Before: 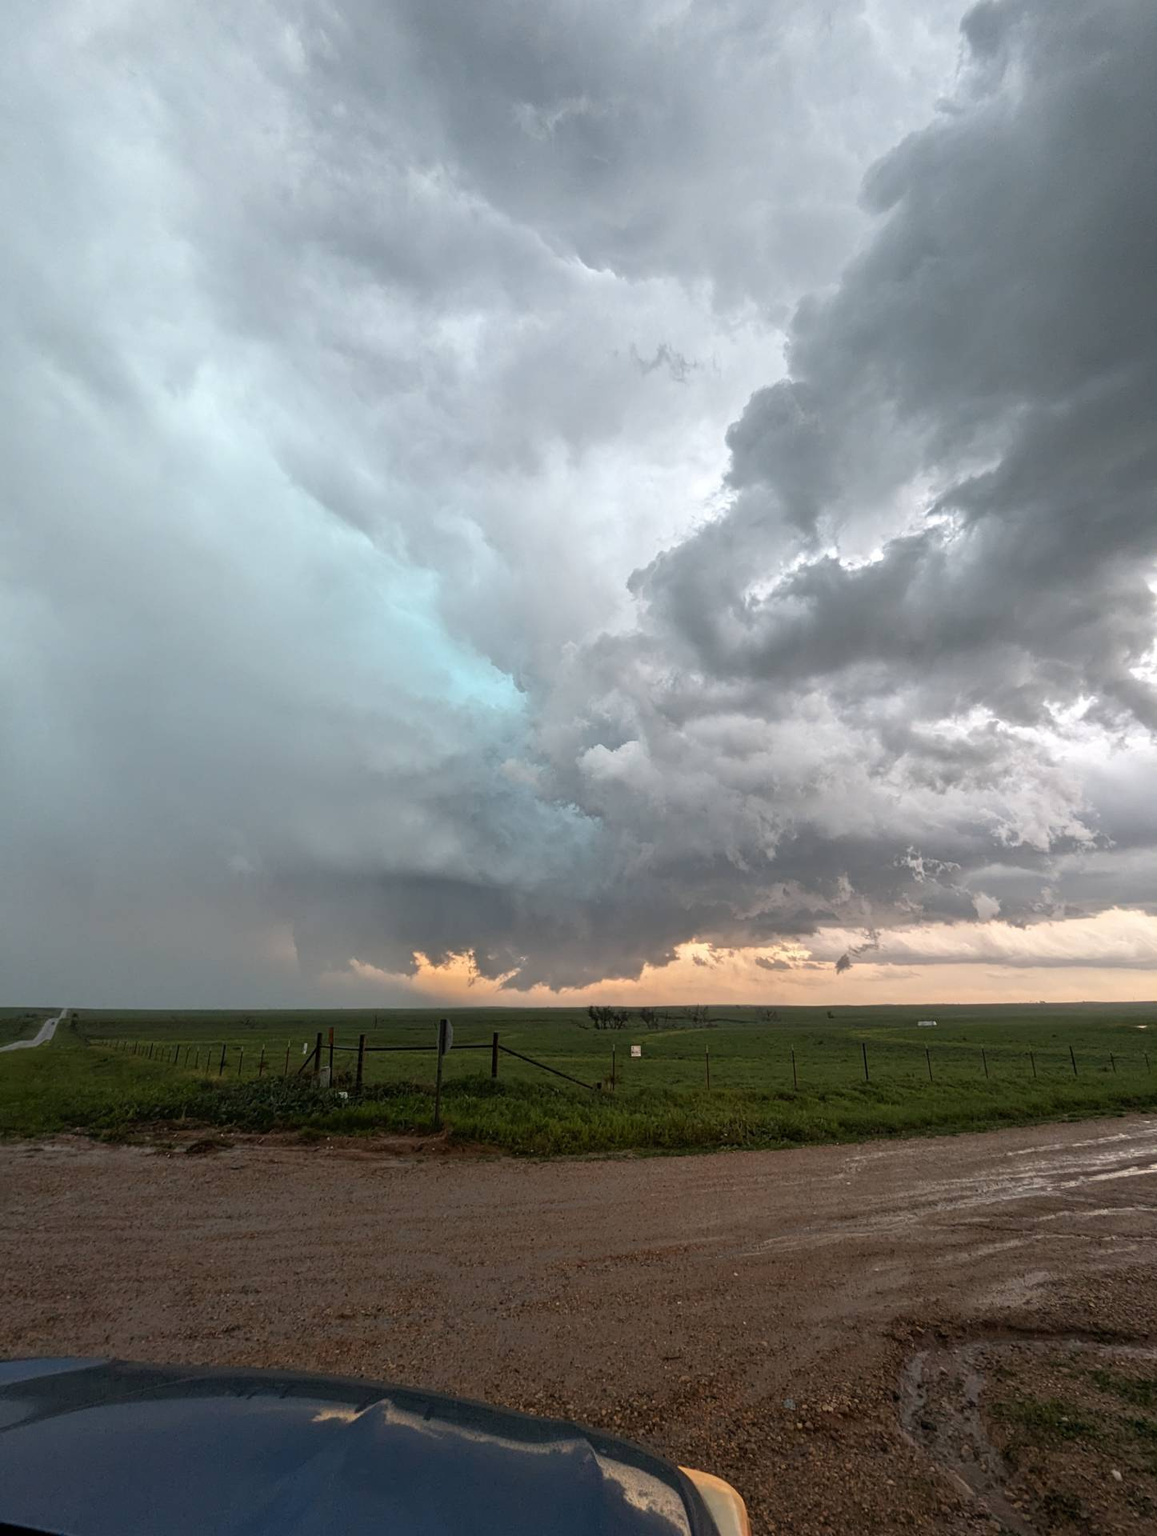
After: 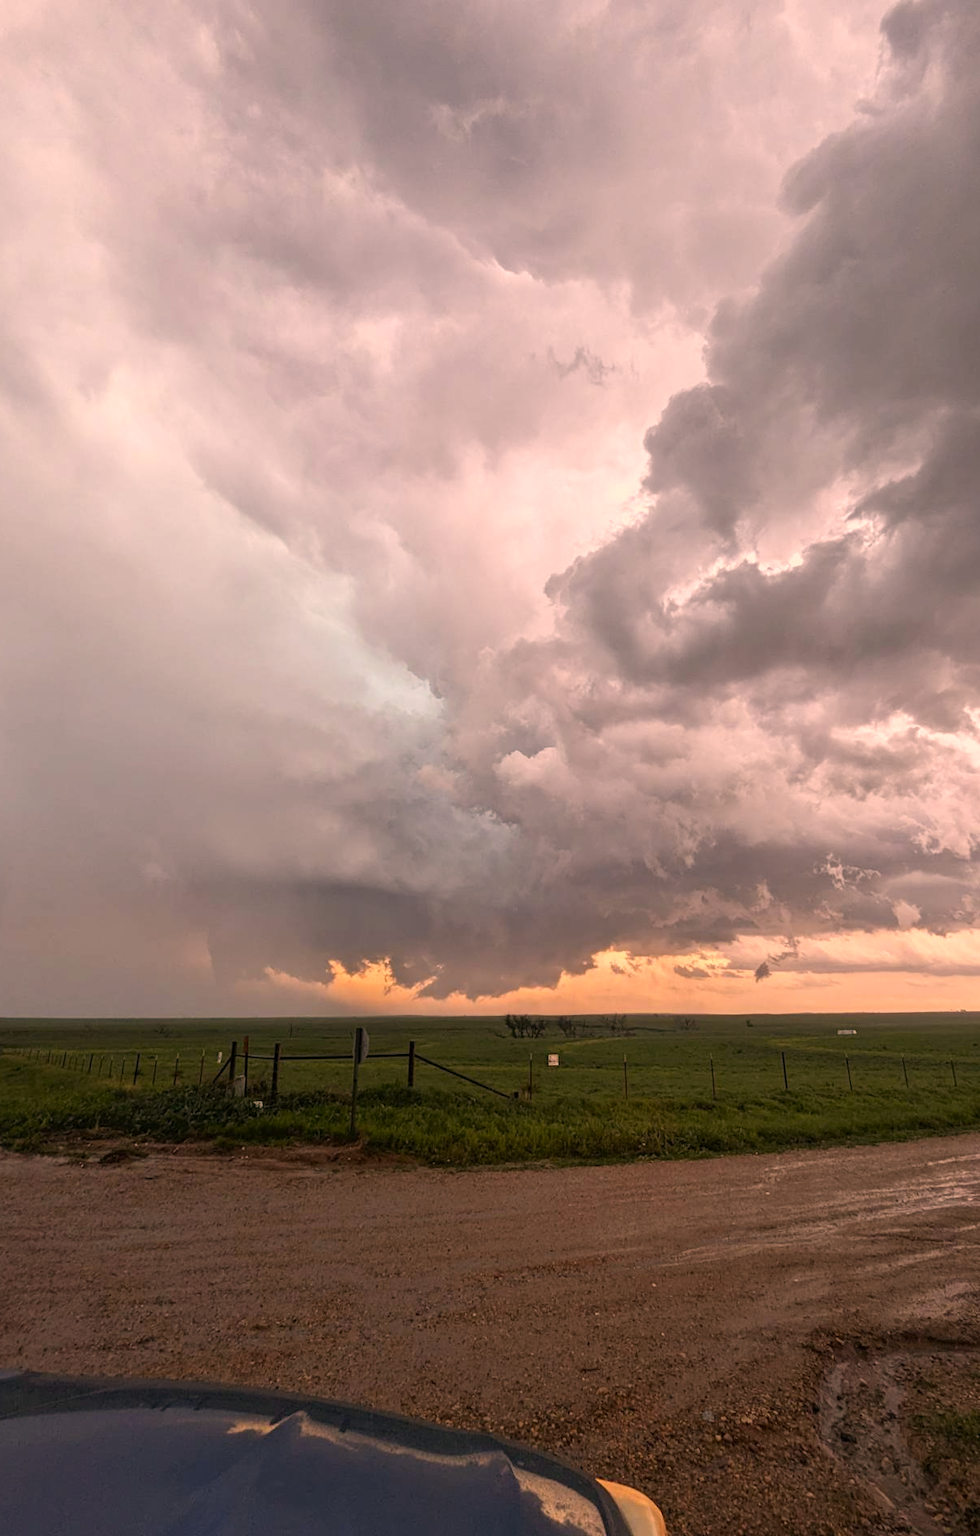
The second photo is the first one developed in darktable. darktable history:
color correction: highlights a* 21.16, highlights b* 19.61
crop: left 7.598%, right 7.873%
